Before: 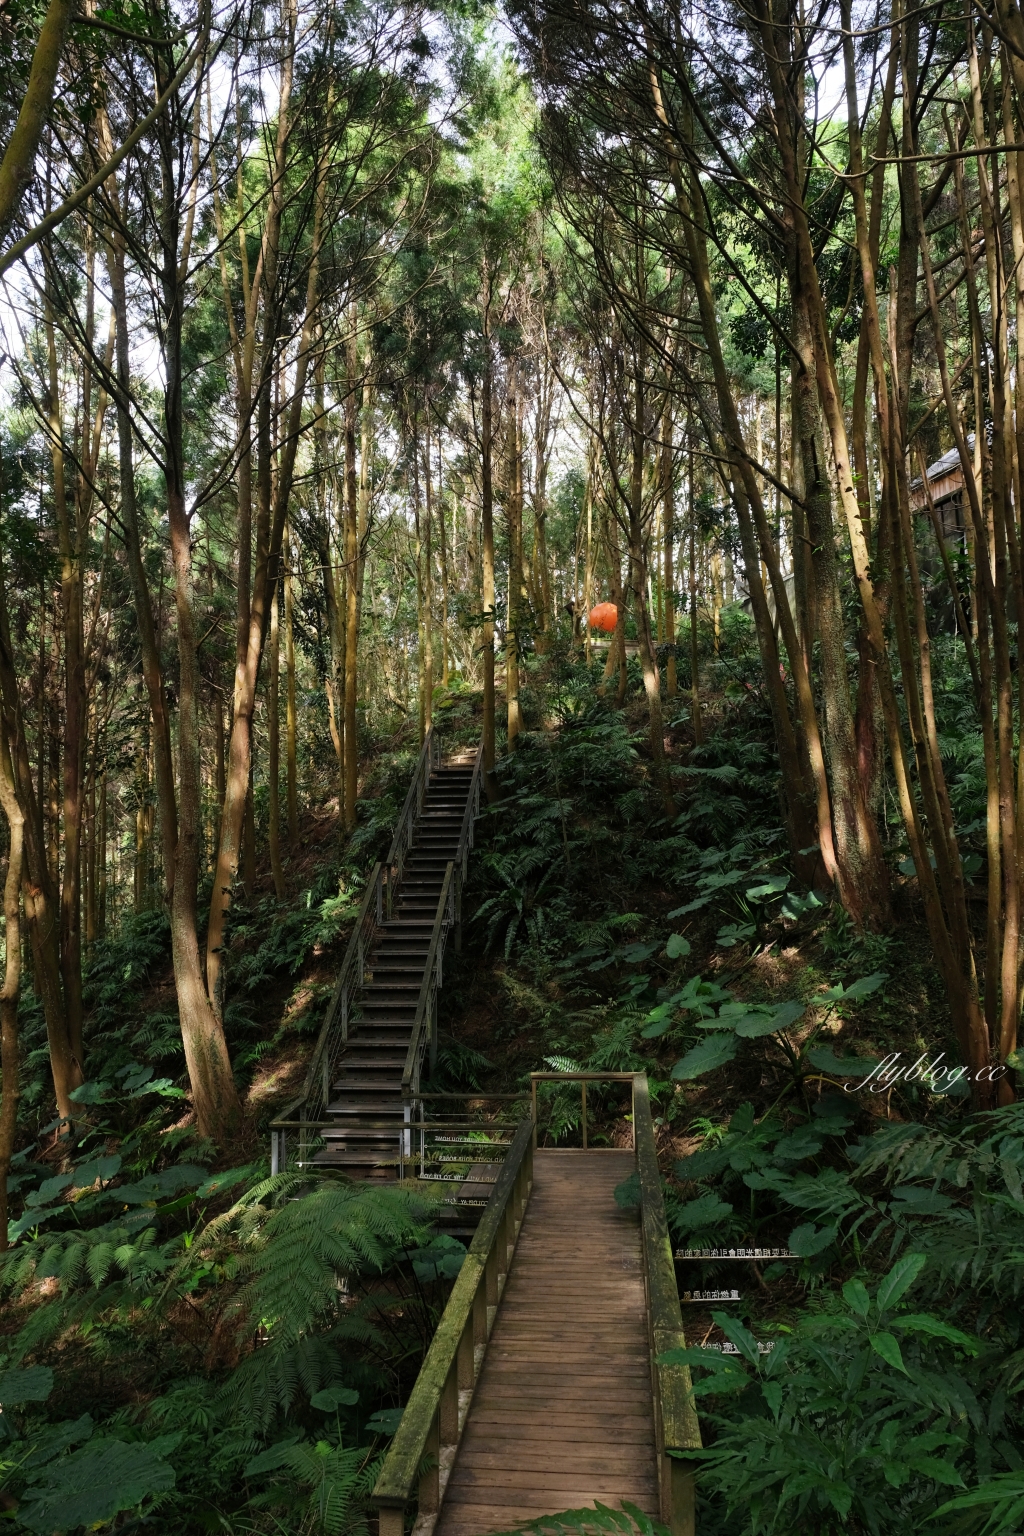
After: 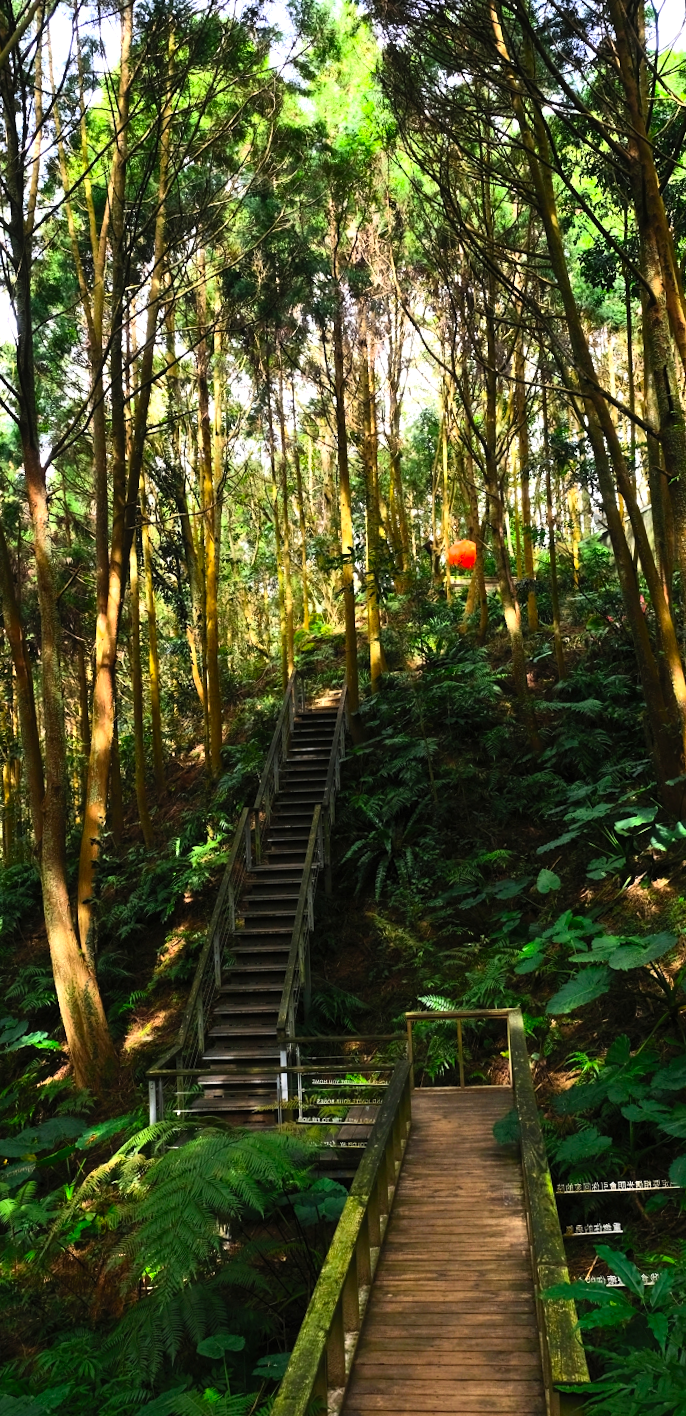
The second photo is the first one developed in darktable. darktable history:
contrast brightness saturation: contrast 0.2, brightness 0.2, saturation 0.8
crop and rotate: left 13.537%, right 19.796%
tone equalizer: -8 EV -0.75 EV, -7 EV -0.7 EV, -6 EV -0.6 EV, -5 EV -0.4 EV, -3 EV 0.4 EV, -2 EV 0.6 EV, -1 EV 0.7 EV, +0 EV 0.75 EV, edges refinement/feathering 500, mask exposure compensation -1.57 EV, preserve details no
rotate and perspective: rotation -2°, crop left 0.022, crop right 0.978, crop top 0.049, crop bottom 0.951
